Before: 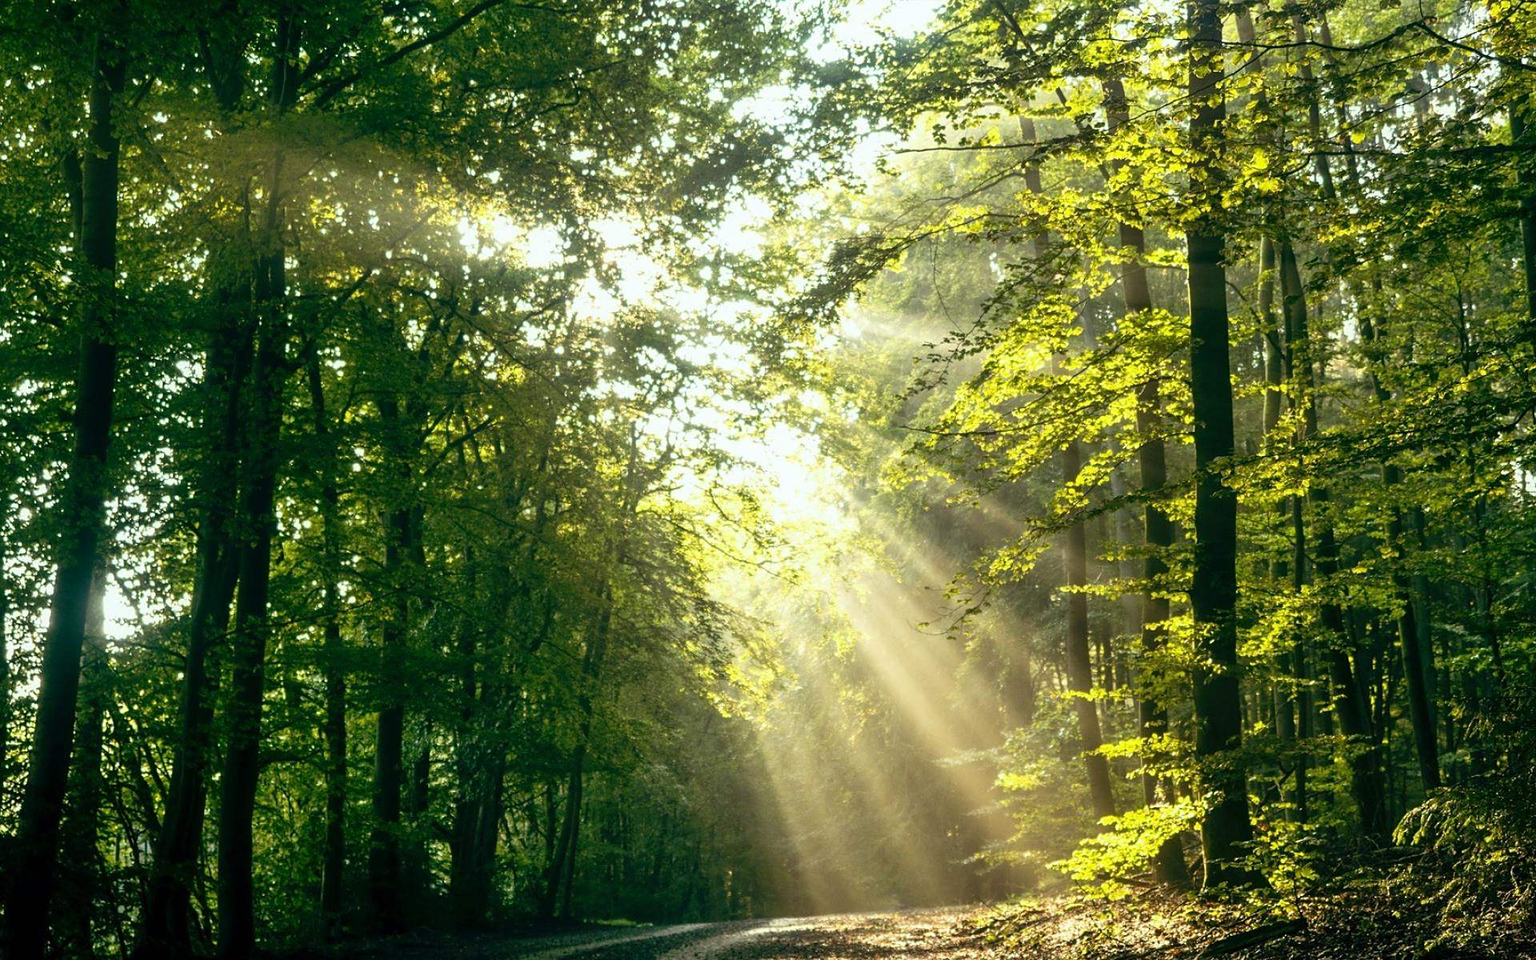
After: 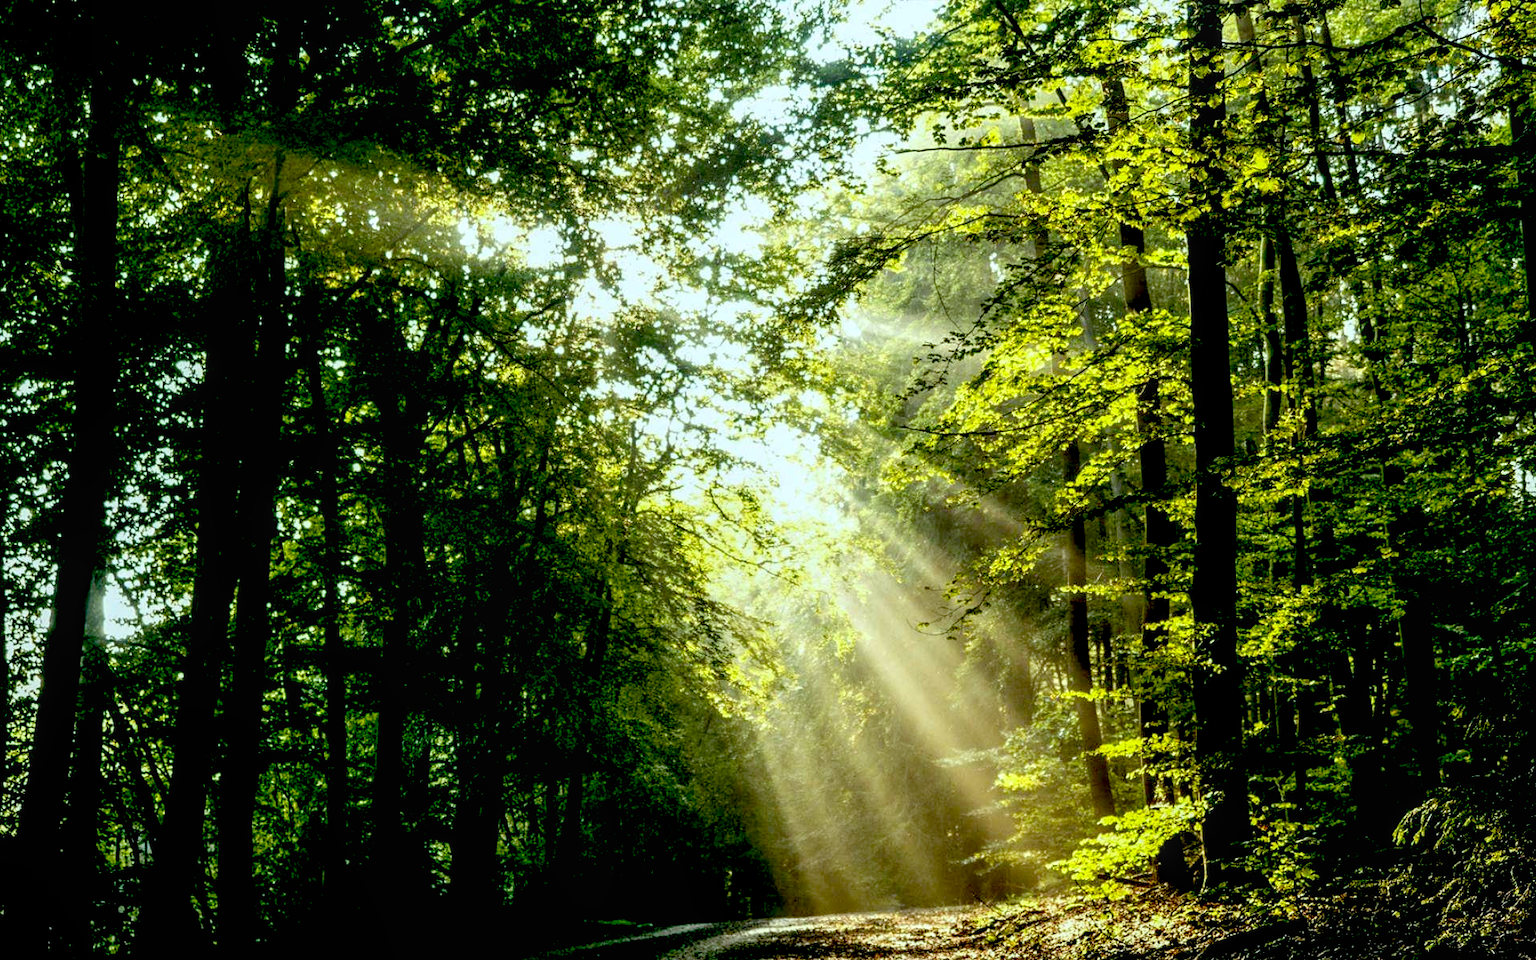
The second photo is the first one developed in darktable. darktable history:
exposure: black level correction 0.057, compensate highlight preservation false
local contrast: on, module defaults
tone equalizer: edges refinement/feathering 500, mask exposure compensation -1.57 EV, preserve details no
color calibration: illuminant Planckian (black body), adaptation linear Bradford (ICC v4), x 0.361, y 0.366, temperature 4503.82 K
